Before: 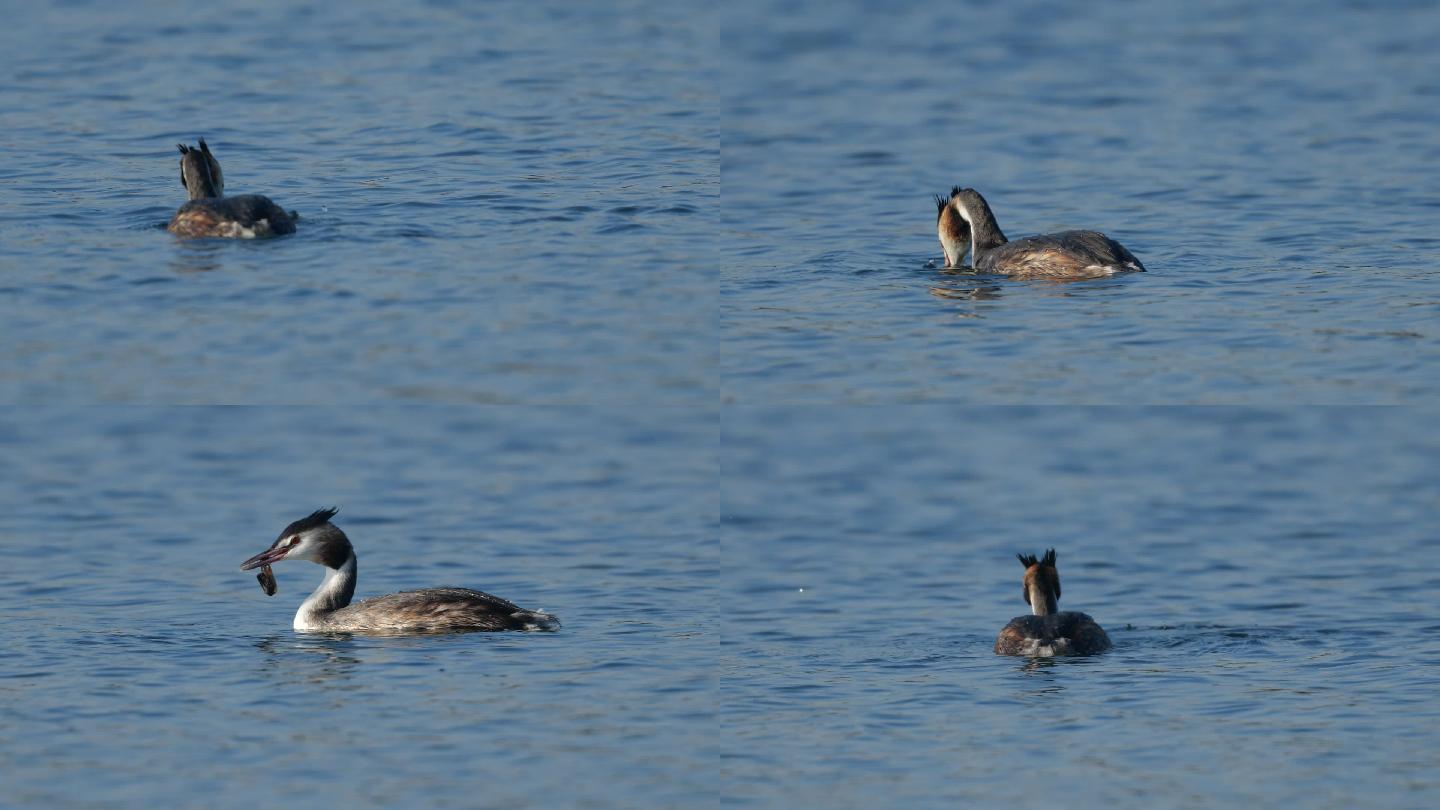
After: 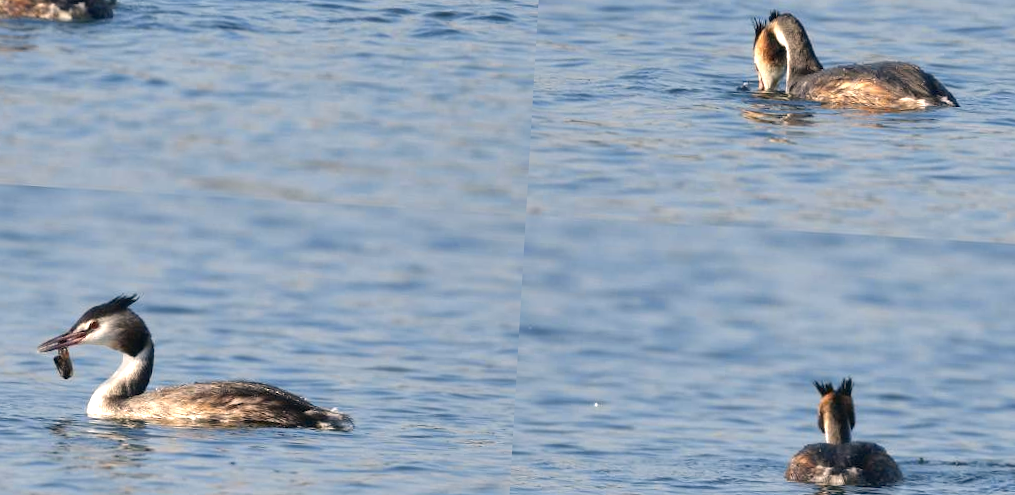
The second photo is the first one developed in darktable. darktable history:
color contrast: green-magenta contrast 0.81
crop and rotate: angle -3.37°, left 9.79%, top 20.73%, right 12.42%, bottom 11.82%
rotate and perspective: crop left 0, crop top 0
exposure: black level correction 0.001, exposure 0.955 EV, compensate exposure bias true, compensate highlight preservation false
tone equalizer: on, module defaults
white balance: red 1.127, blue 0.943
